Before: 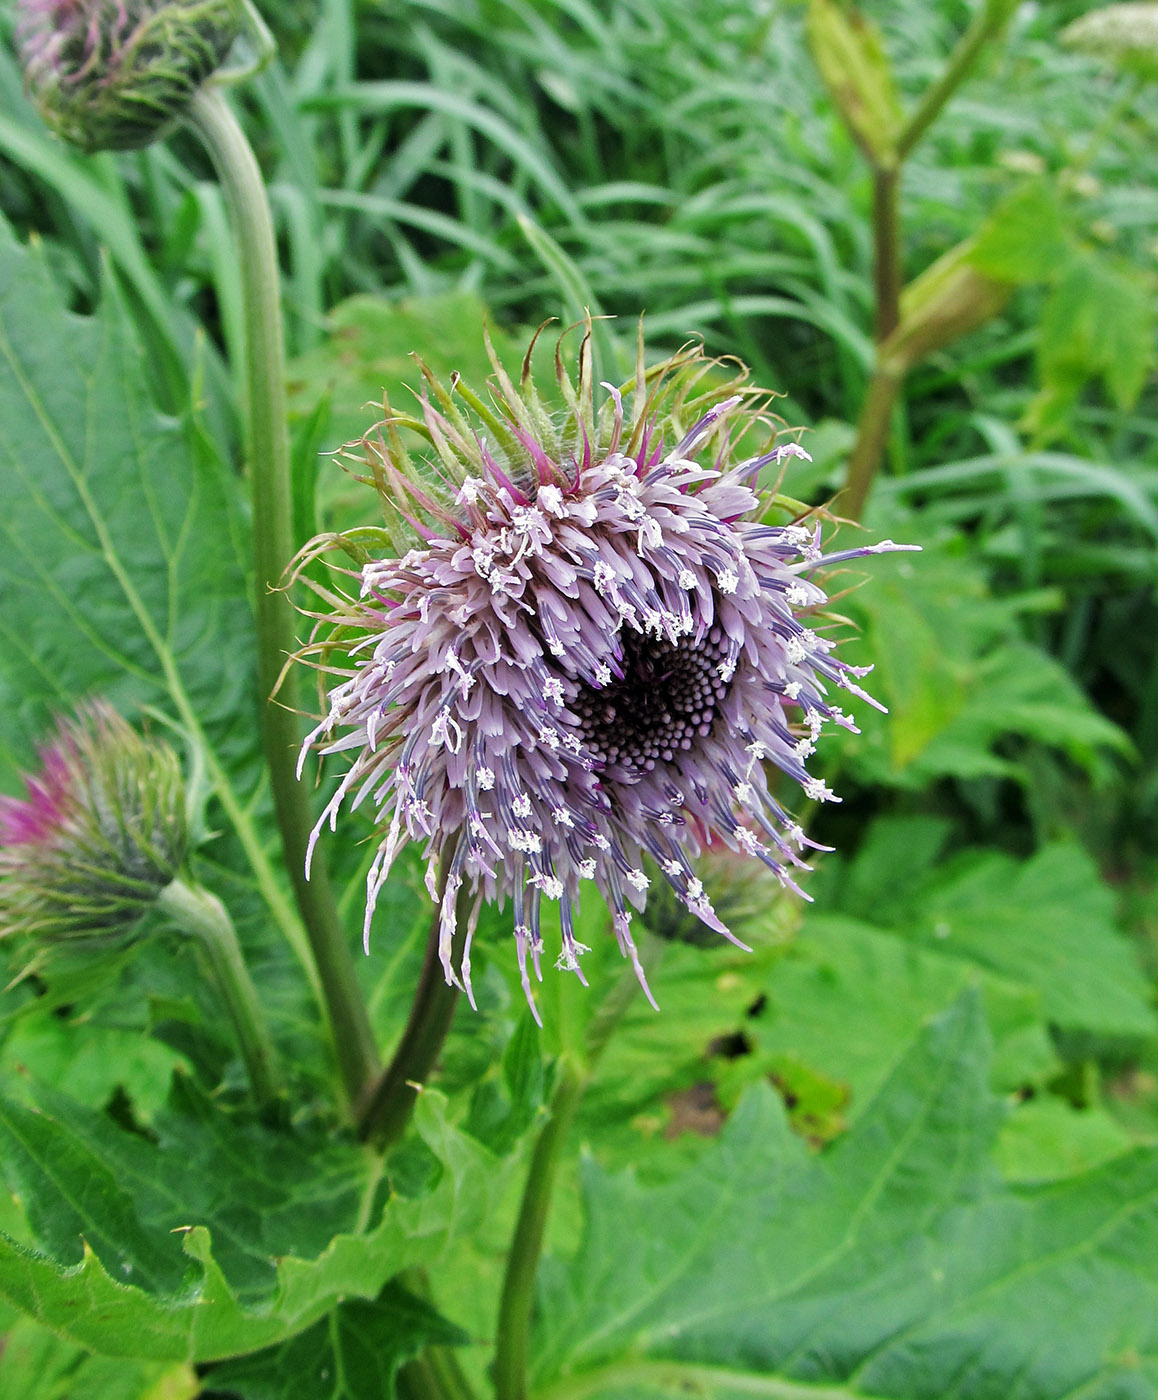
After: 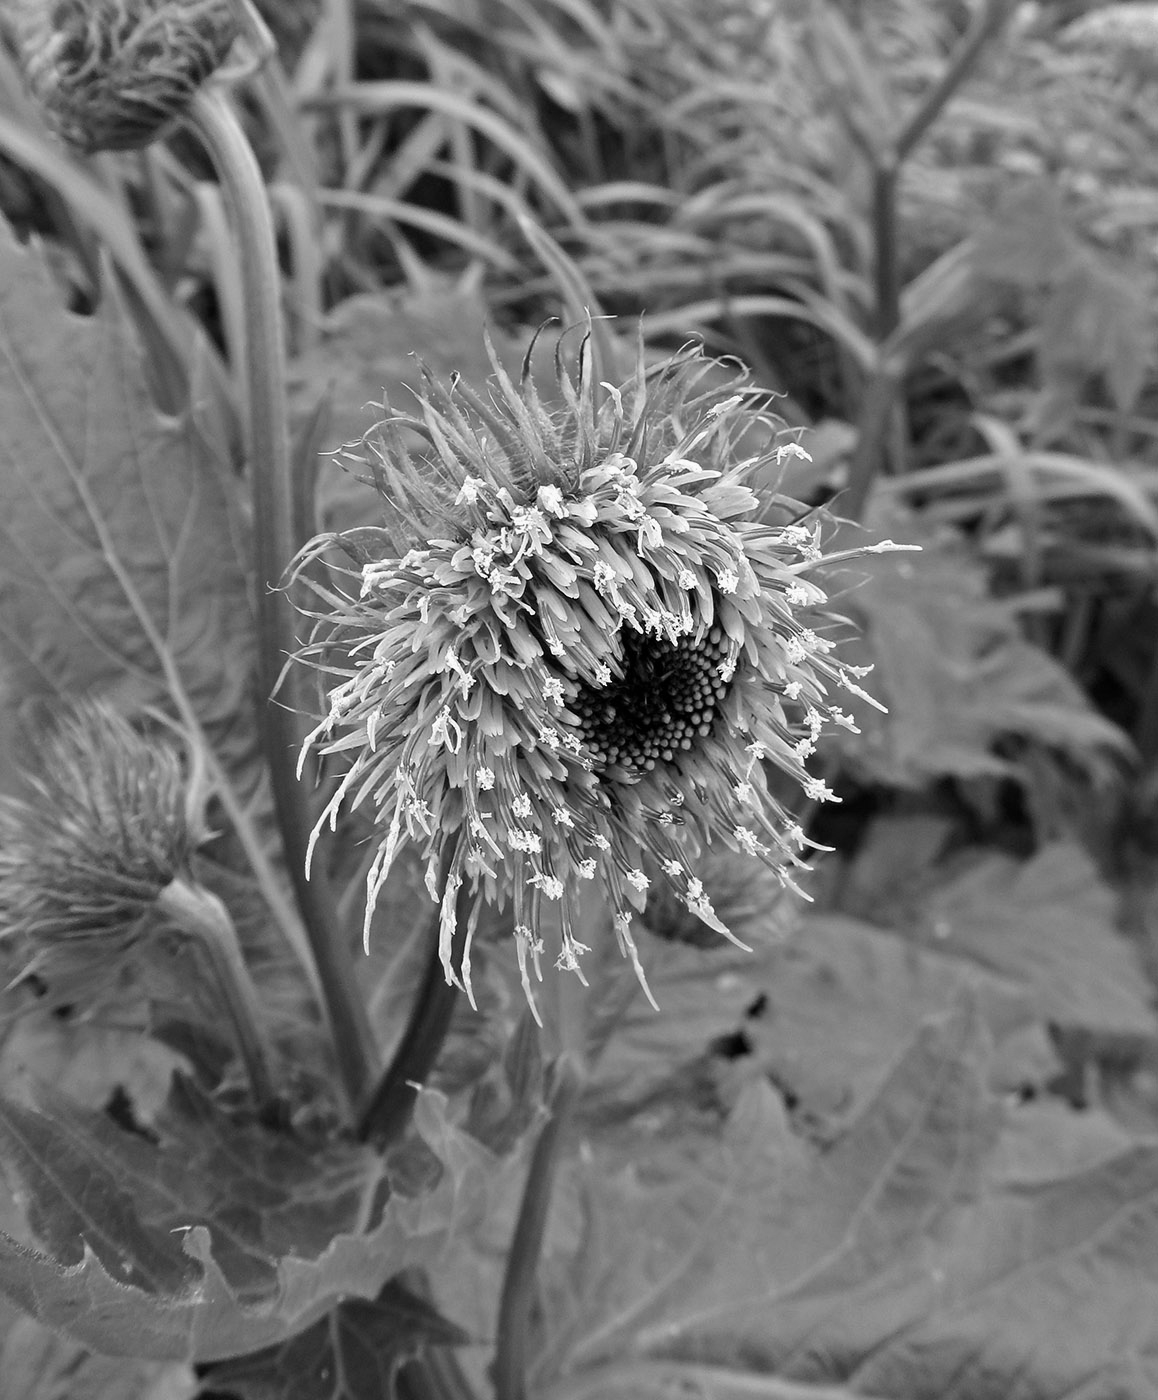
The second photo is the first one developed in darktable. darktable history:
white balance: red 0.984, blue 1.059
color calibration: output gray [0.22, 0.42, 0.37, 0], gray › normalize channels true, illuminant same as pipeline (D50), adaptation XYZ, x 0.346, y 0.359, gamut compression 0
